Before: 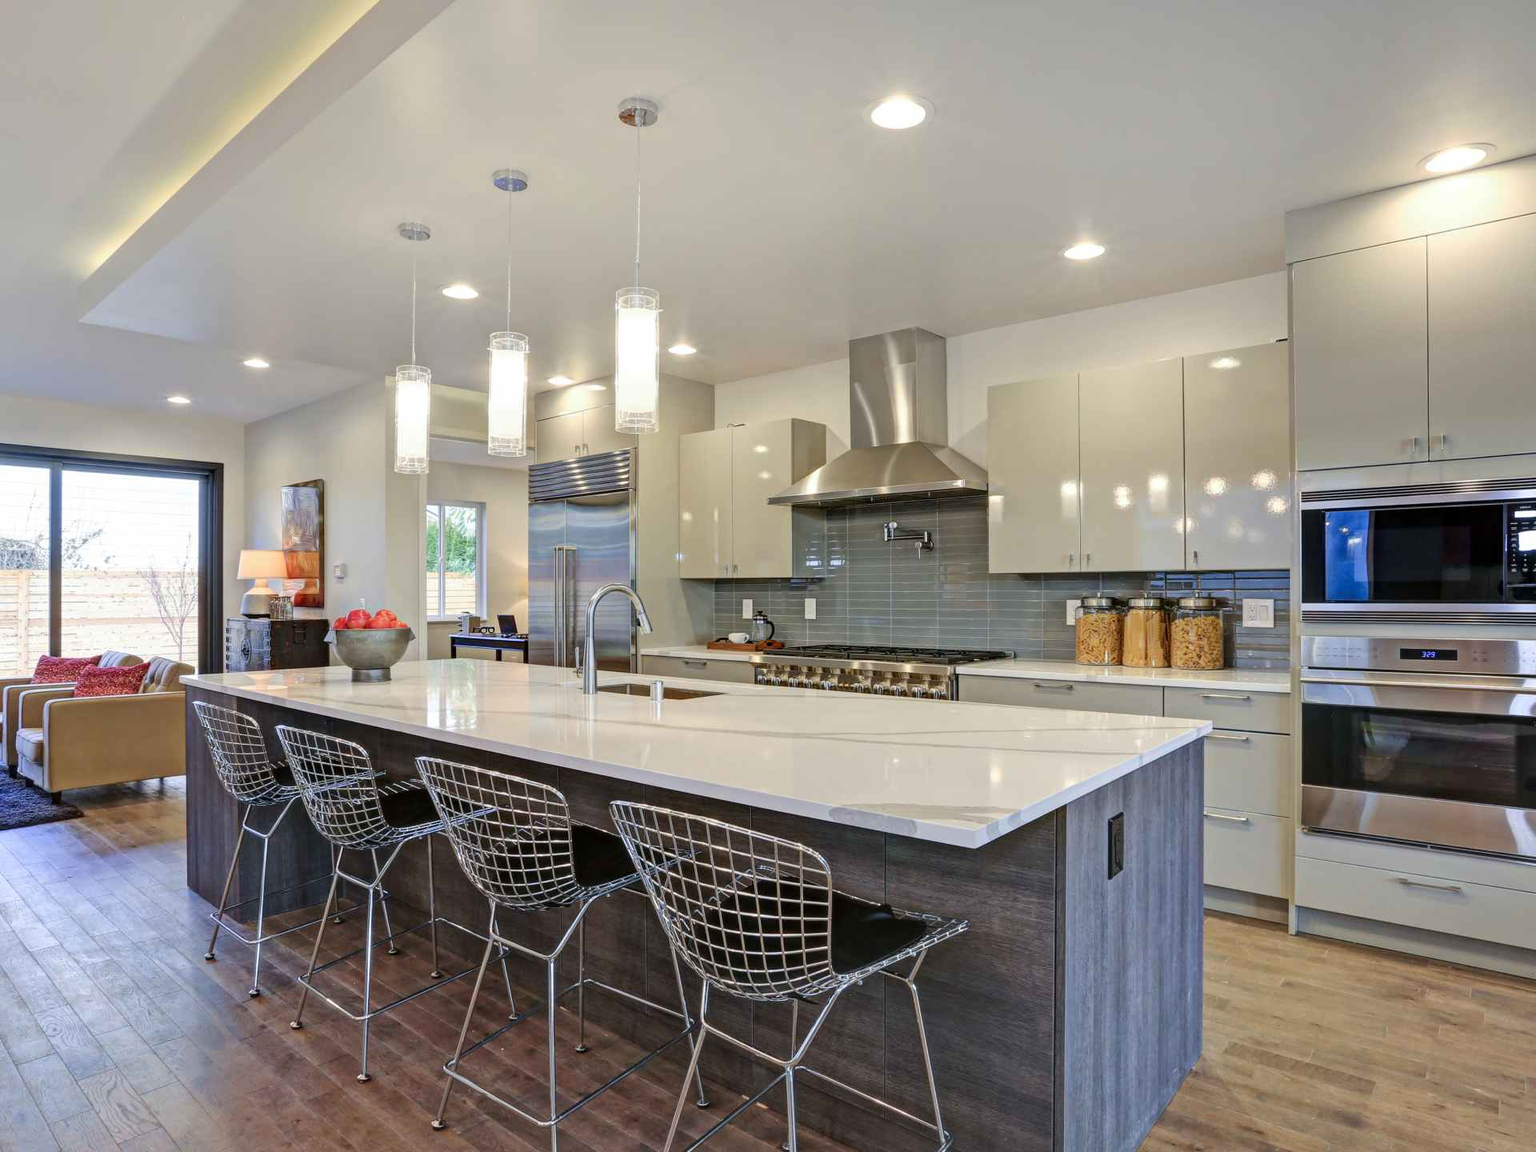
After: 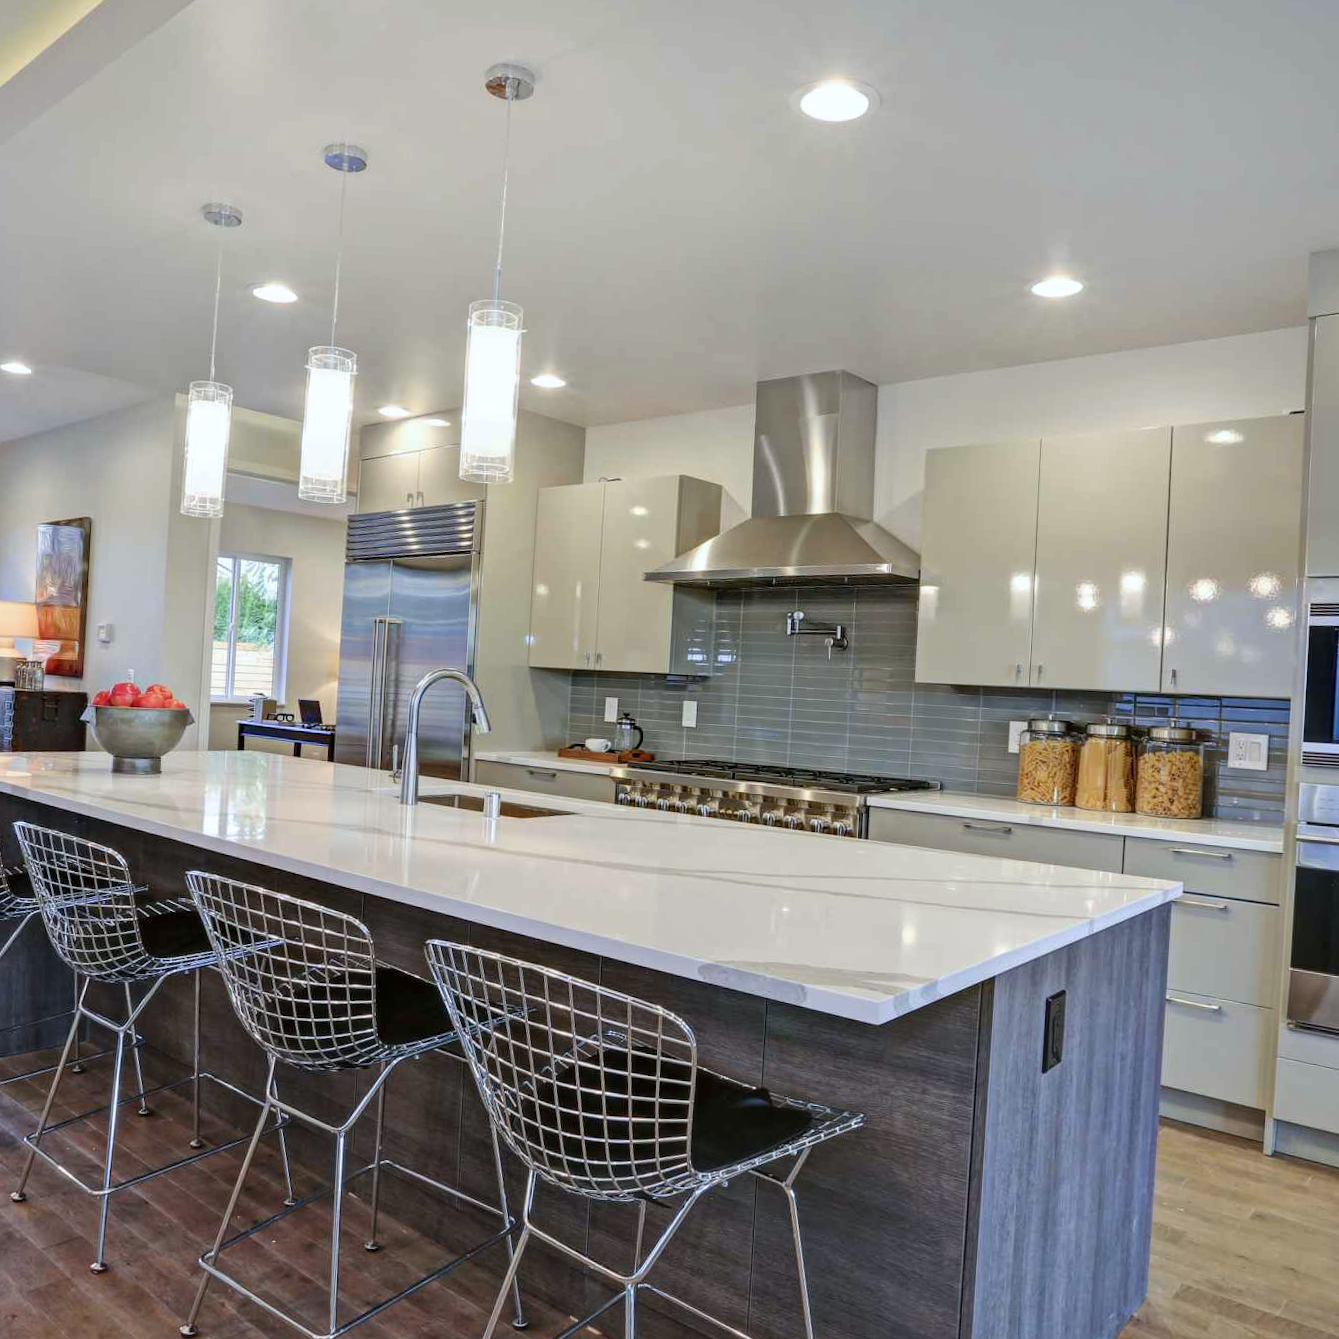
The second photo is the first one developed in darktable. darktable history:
crop and rotate: angle -3.27°, left 14.277%, top 0.028%, right 10.766%, bottom 0.028%
white balance: red 0.974, blue 1.044
